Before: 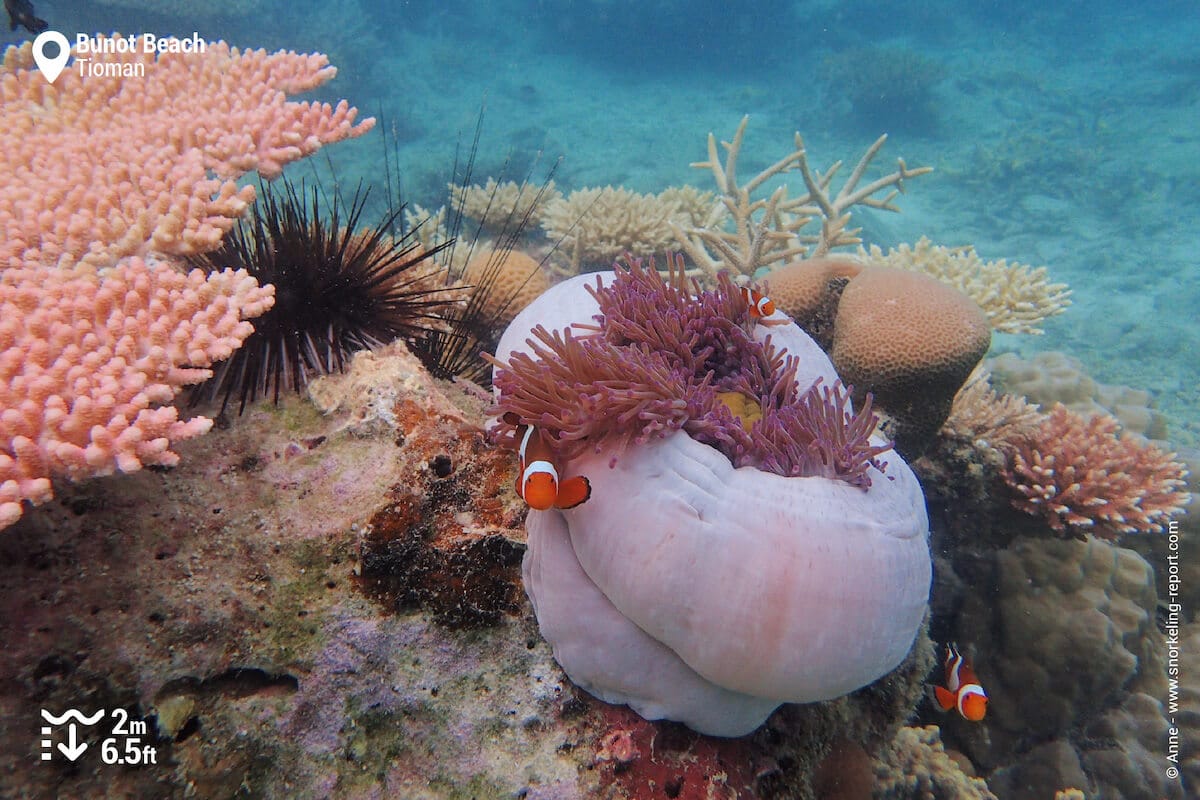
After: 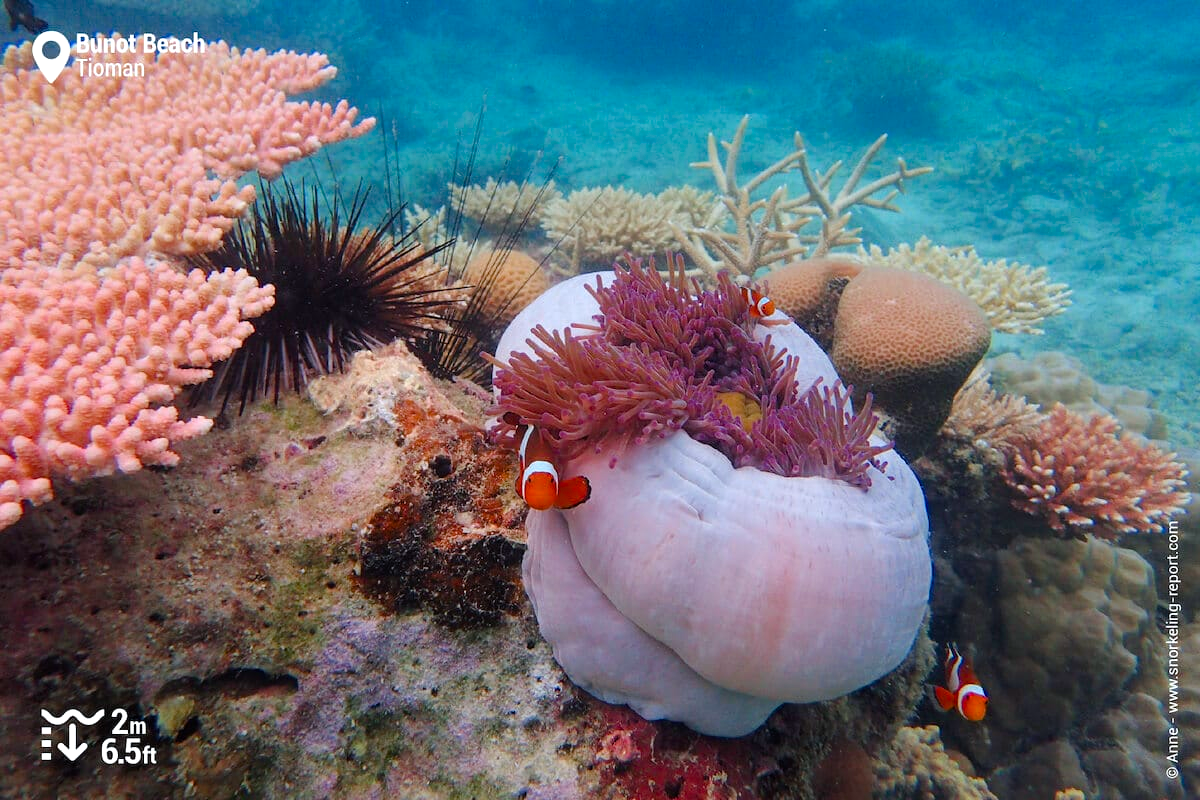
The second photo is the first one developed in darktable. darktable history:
color balance rgb: perceptual saturation grading › global saturation 20%, perceptual saturation grading › highlights -25%, perceptual saturation grading › shadows 25%
color balance: contrast 10%
color calibration: x 0.37, y 0.382, temperature 4313.32 K
white balance: red 1.045, blue 0.932
